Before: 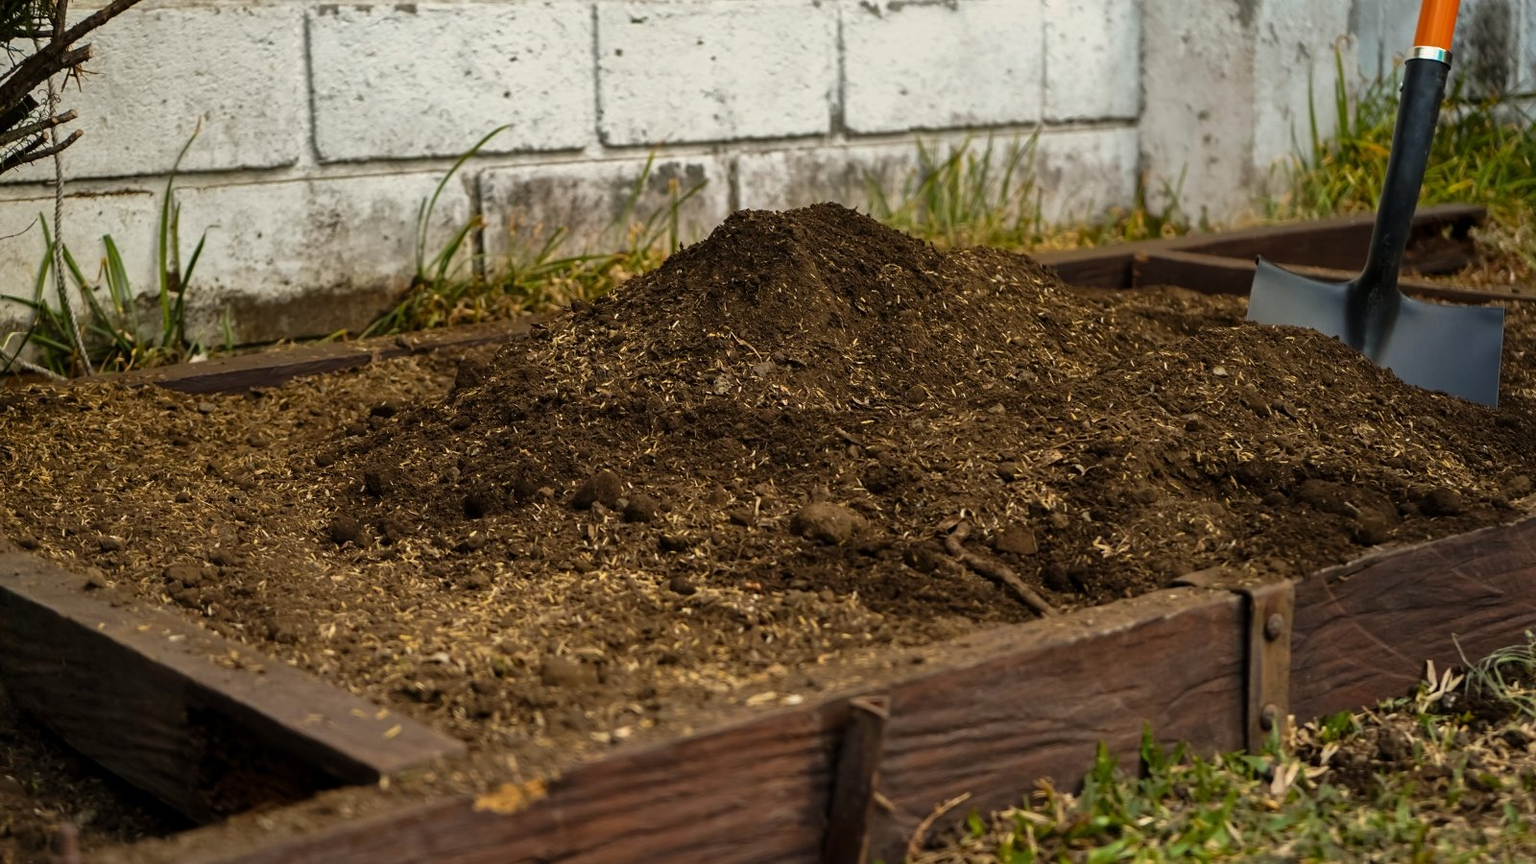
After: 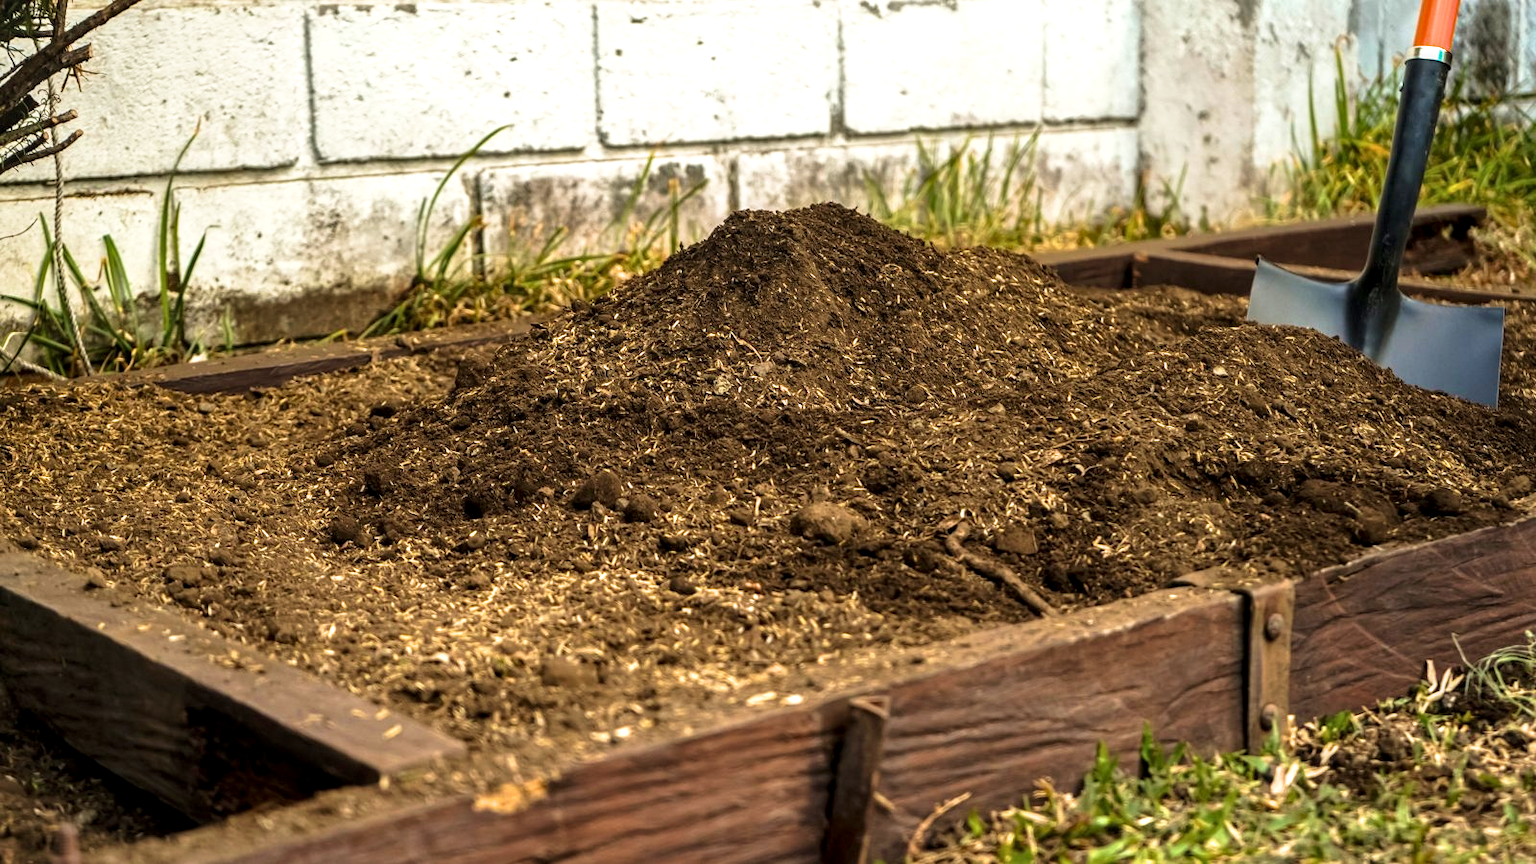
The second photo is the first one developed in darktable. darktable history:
velvia: on, module defaults
filmic rgb: black relative exposure -16 EV, white relative exposure 2.89 EV, hardness 10
local contrast: detail 130%
exposure: black level correction 0, exposure 1 EV, compensate exposure bias true, compensate highlight preservation false
